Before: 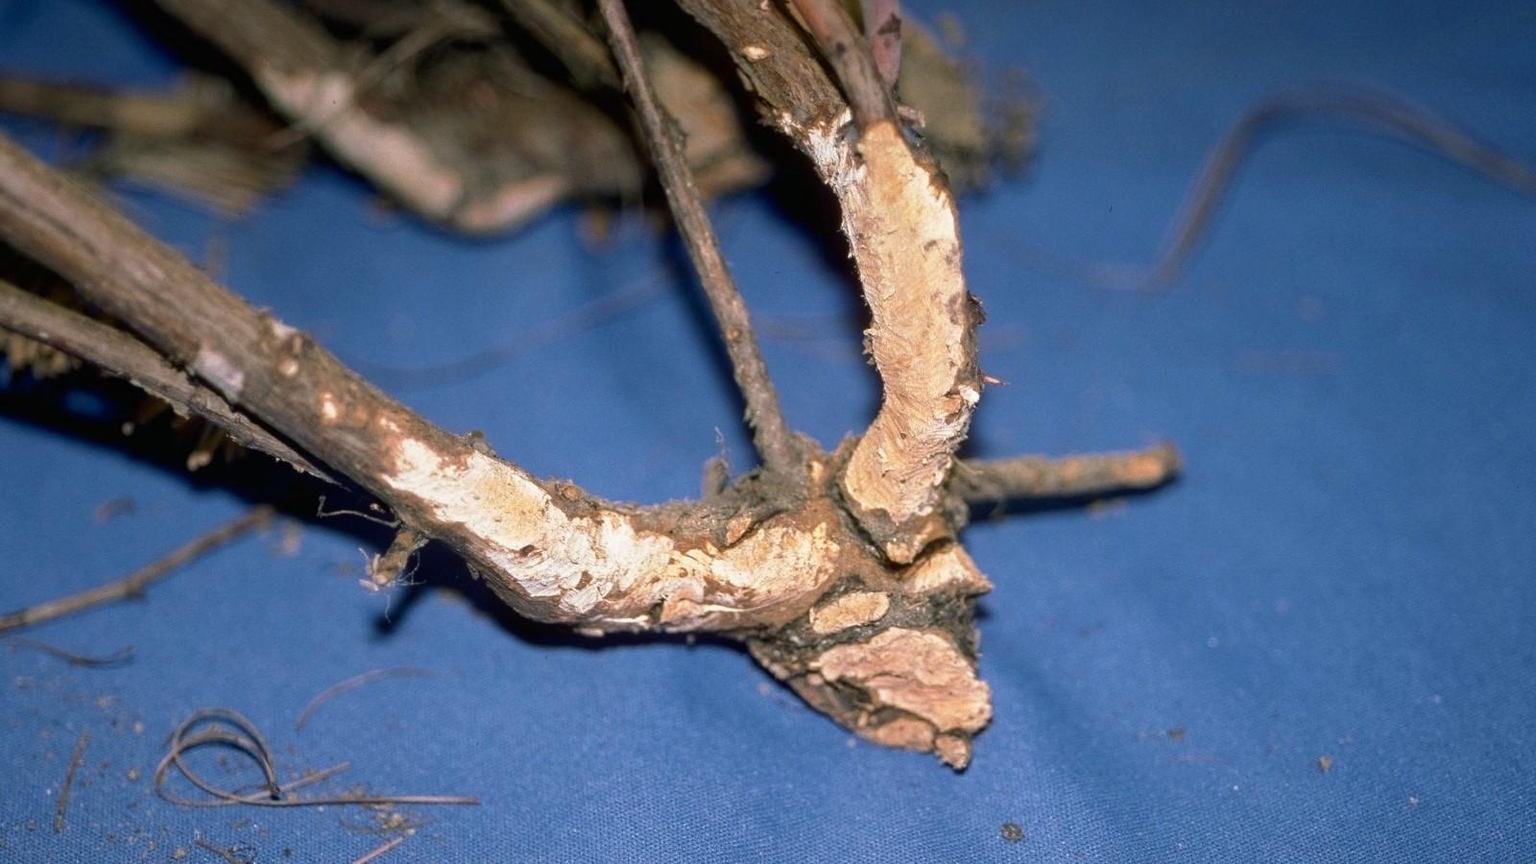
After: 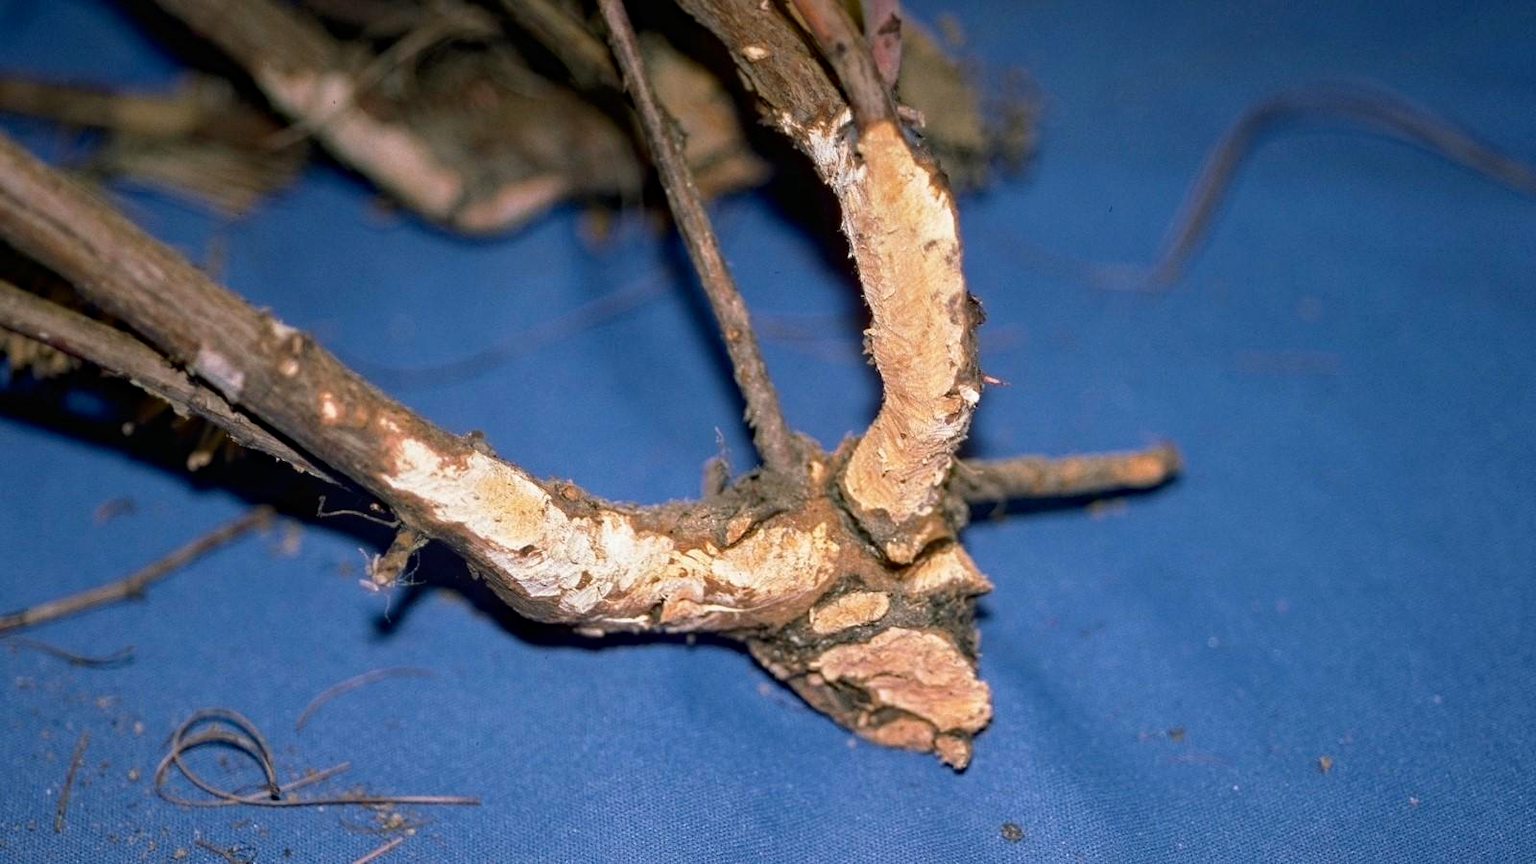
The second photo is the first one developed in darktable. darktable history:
color zones: curves: ch1 [(0, 0.523) (0.143, 0.545) (0.286, 0.52) (0.429, 0.506) (0.571, 0.503) (0.714, 0.503) (0.857, 0.508) (1, 0.523)]
haze removal: adaptive false
